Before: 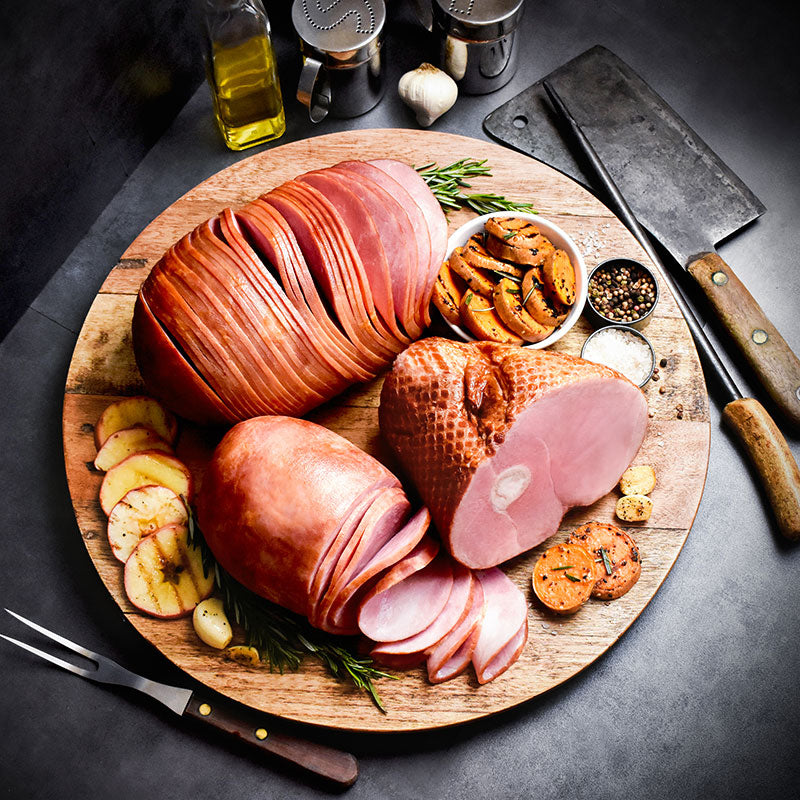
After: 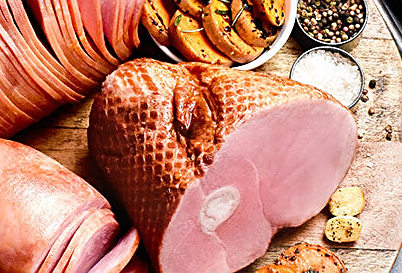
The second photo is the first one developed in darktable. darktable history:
exposure: exposure 0.023 EV, compensate highlight preservation false
sharpen: amount 0.494
crop: left 36.45%, top 34.98%, right 13.201%, bottom 30.876%
